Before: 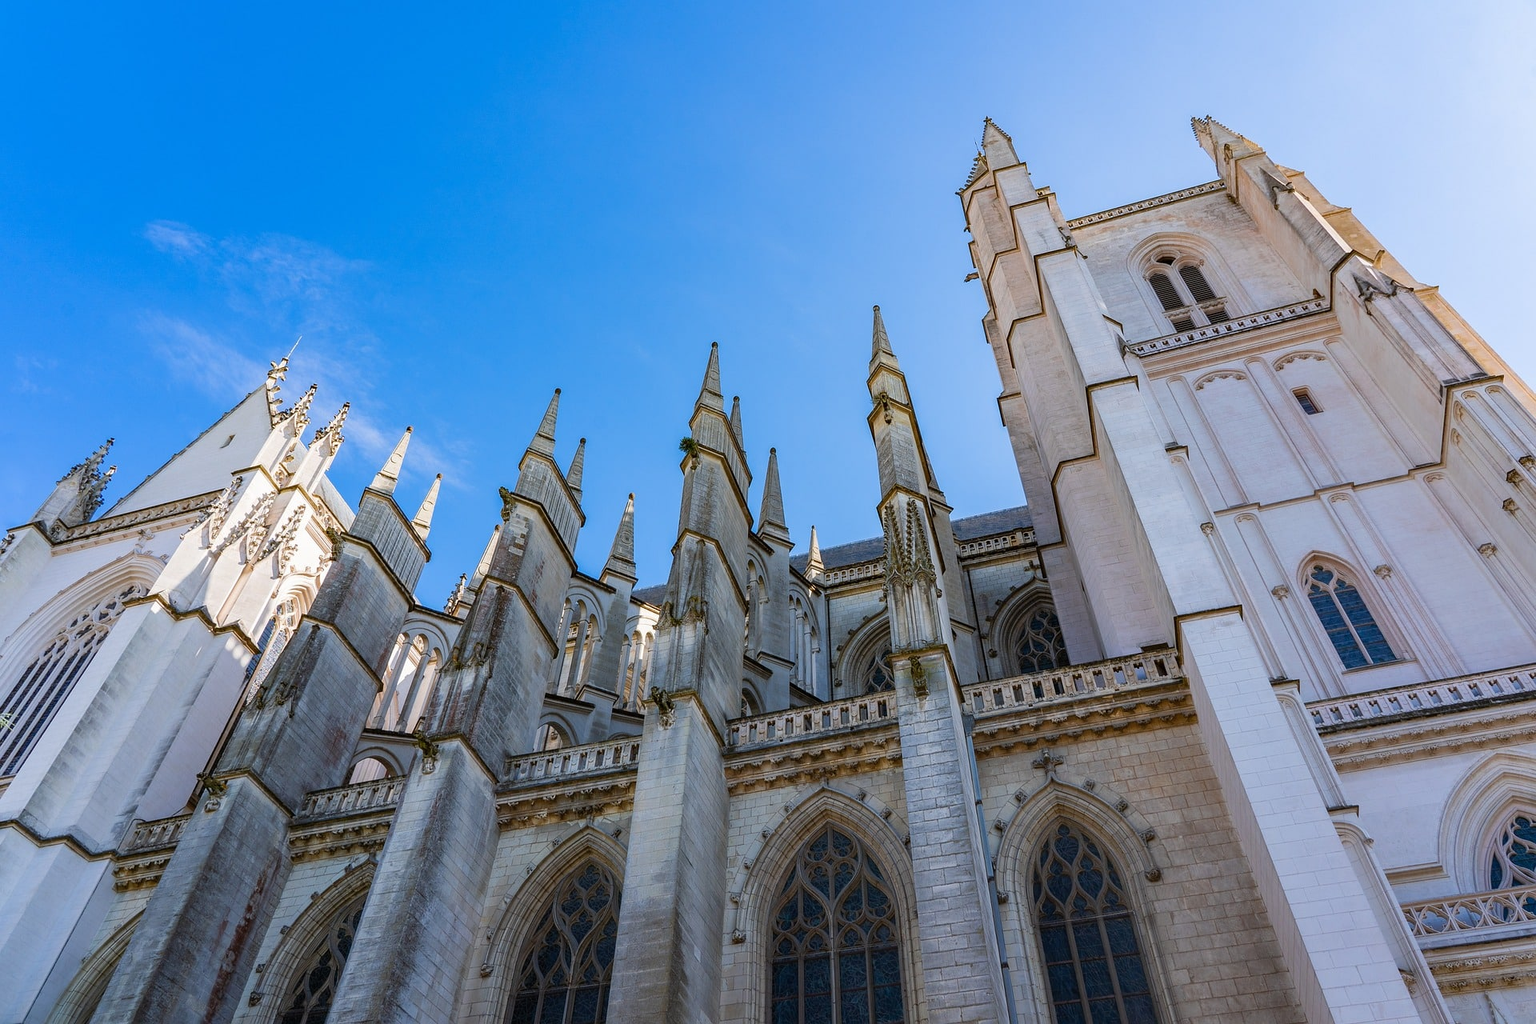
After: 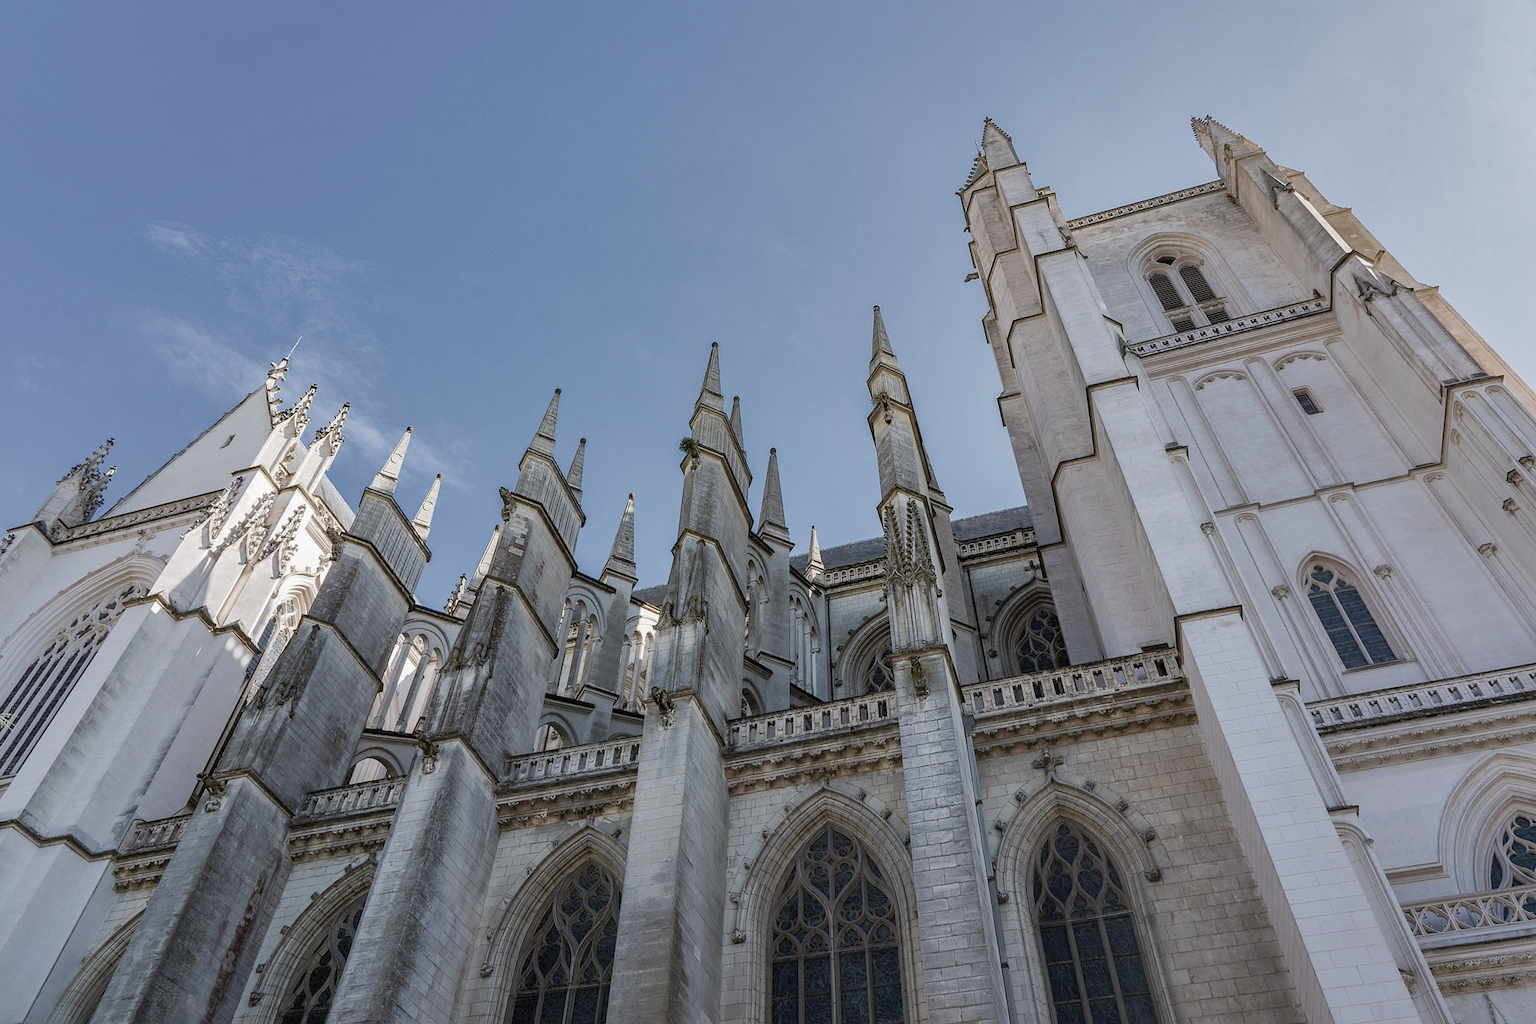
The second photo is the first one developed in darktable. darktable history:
color correction: highlights b* 0.044, saturation 0.357
velvia: on, module defaults
shadows and highlights: shadows 39.31, highlights -59.69
